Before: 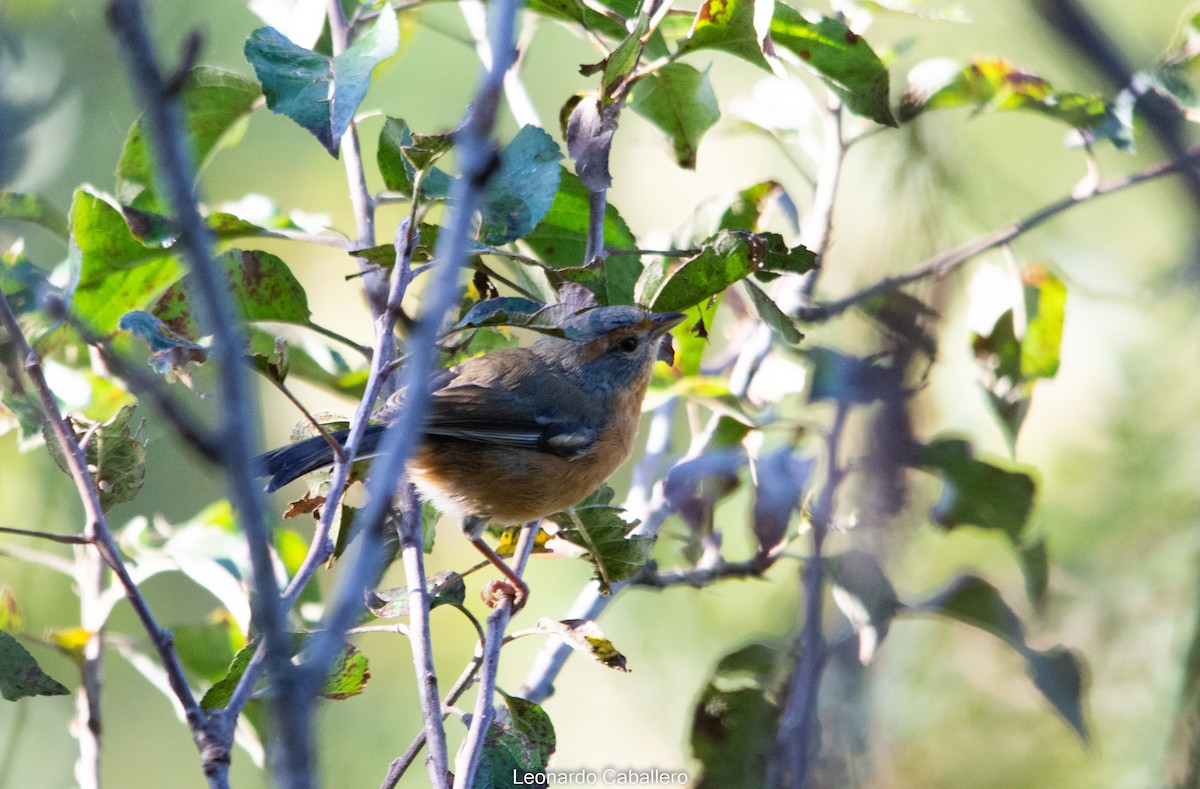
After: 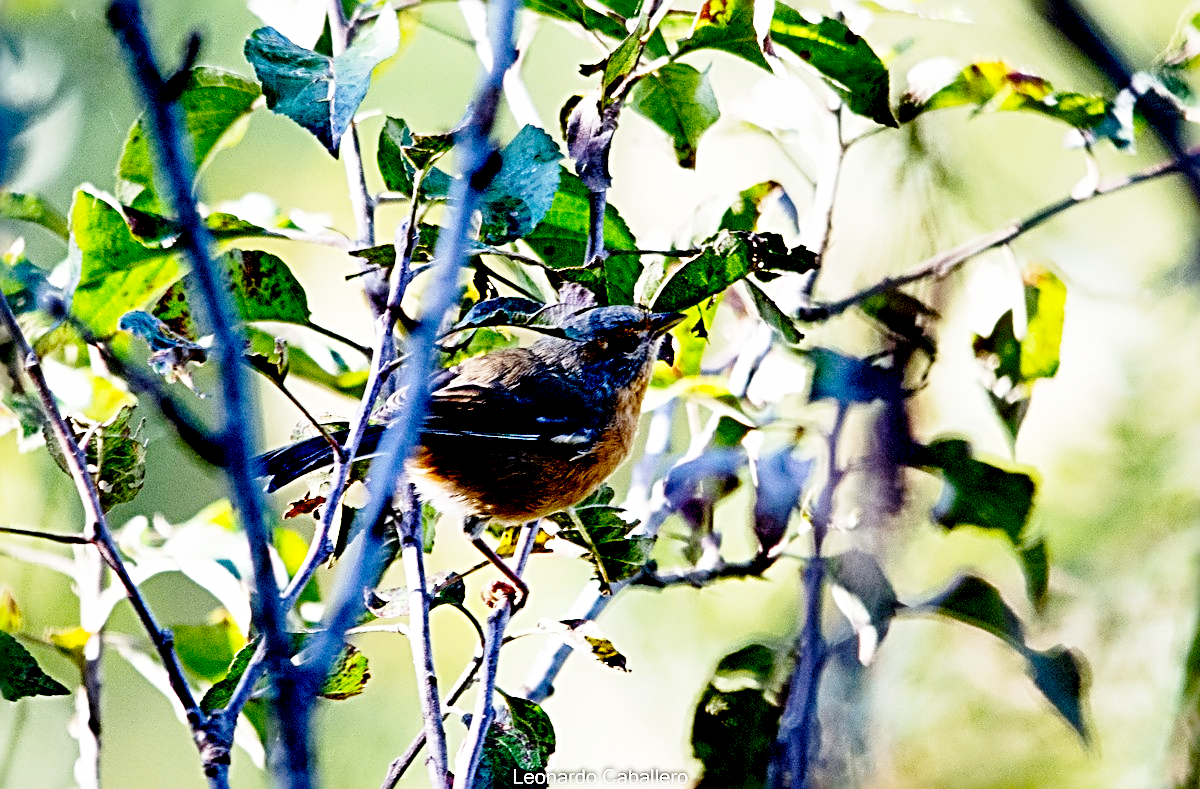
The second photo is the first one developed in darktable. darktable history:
shadows and highlights: soften with gaussian
exposure: black level correction 0.056, exposure -0.039 EV, compensate highlight preservation false
base curve: curves: ch0 [(0, 0) (0.028, 0.03) (0.121, 0.232) (0.46, 0.748) (0.859, 0.968) (1, 1)], preserve colors none
sharpen: radius 3.69, amount 0.928
